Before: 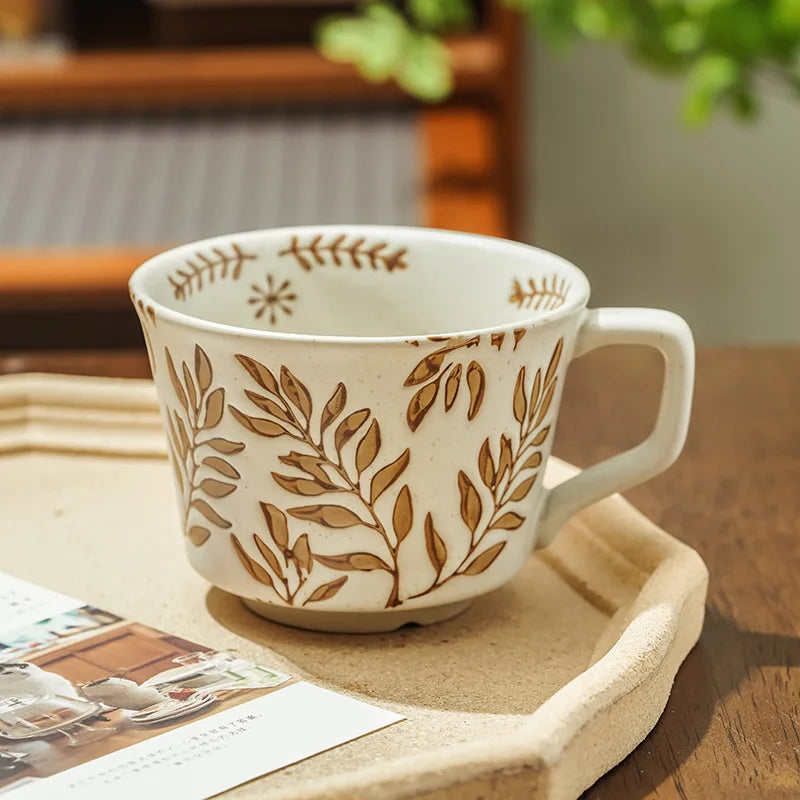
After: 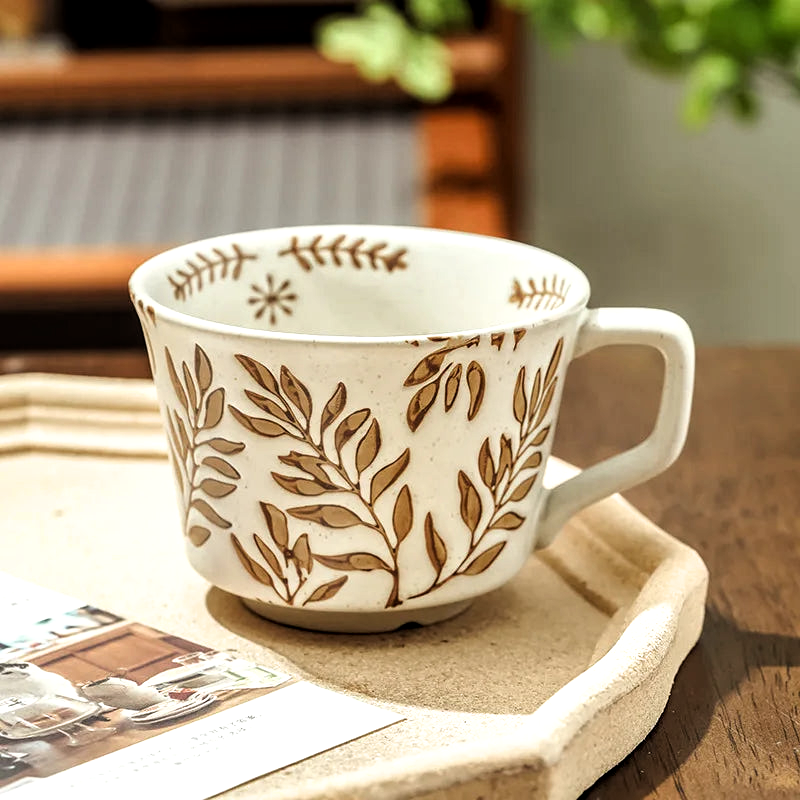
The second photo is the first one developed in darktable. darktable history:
local contrast: highlights 103%, shadows 98%, detail 120%, midtone range 0.2
filmic rgb: black relative exposure -8.24 EV, white relative exposure 2.2 EV, threshold 6 EV, target white luminance 99.896%, hardness 7.08, latitude 74.6%, contrast 1.314, highlights saturation mix -2.4%, shadows ↔ highlights balance 30.36%, enable highlight reconstruction true
